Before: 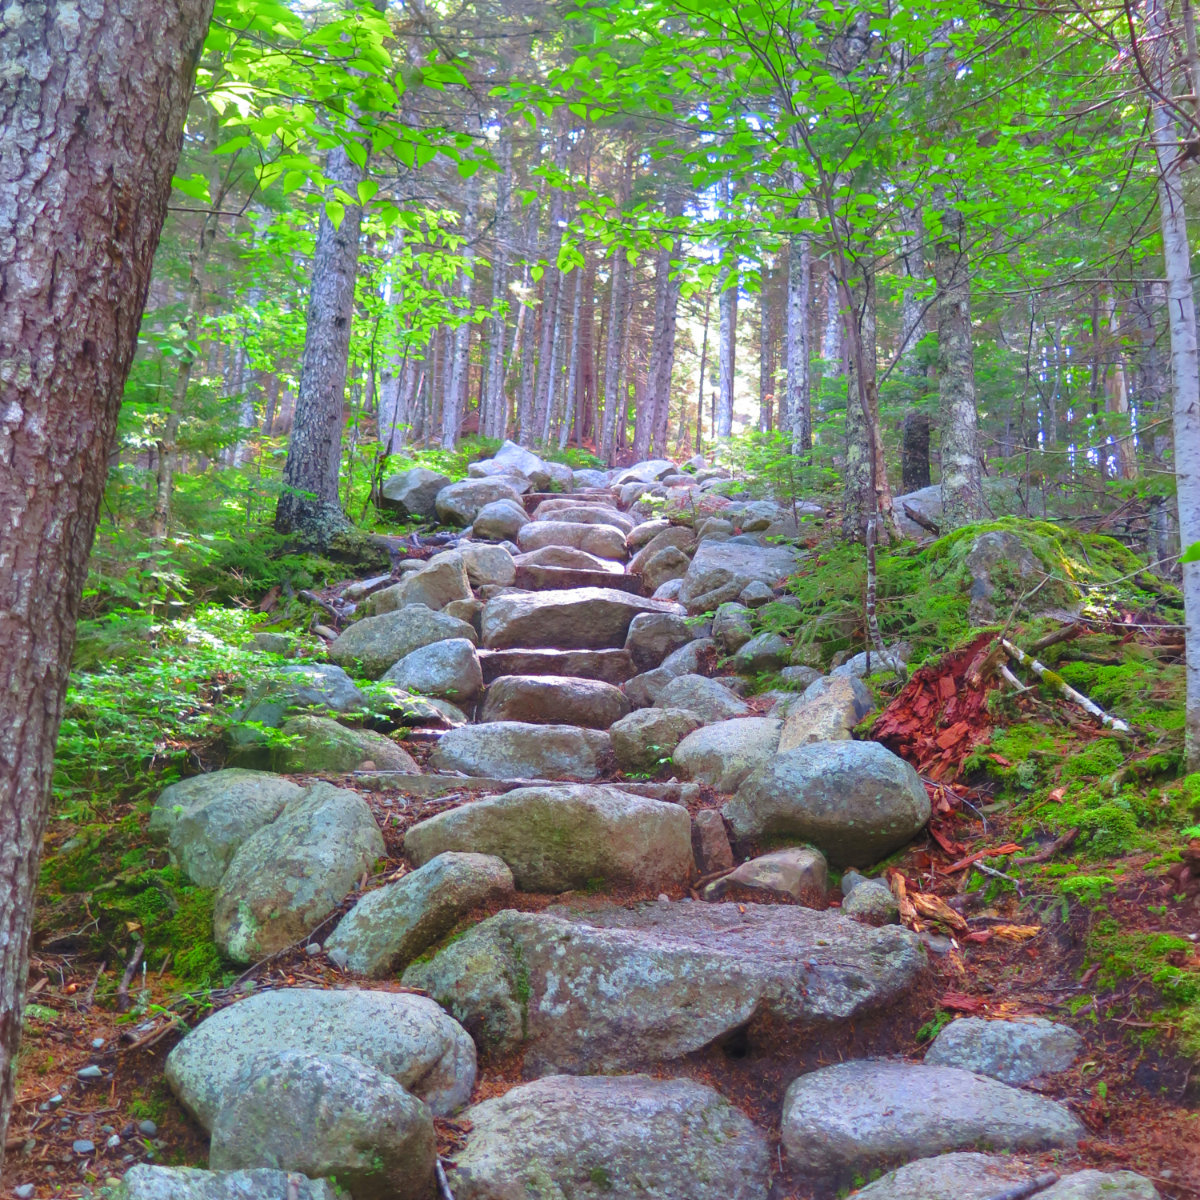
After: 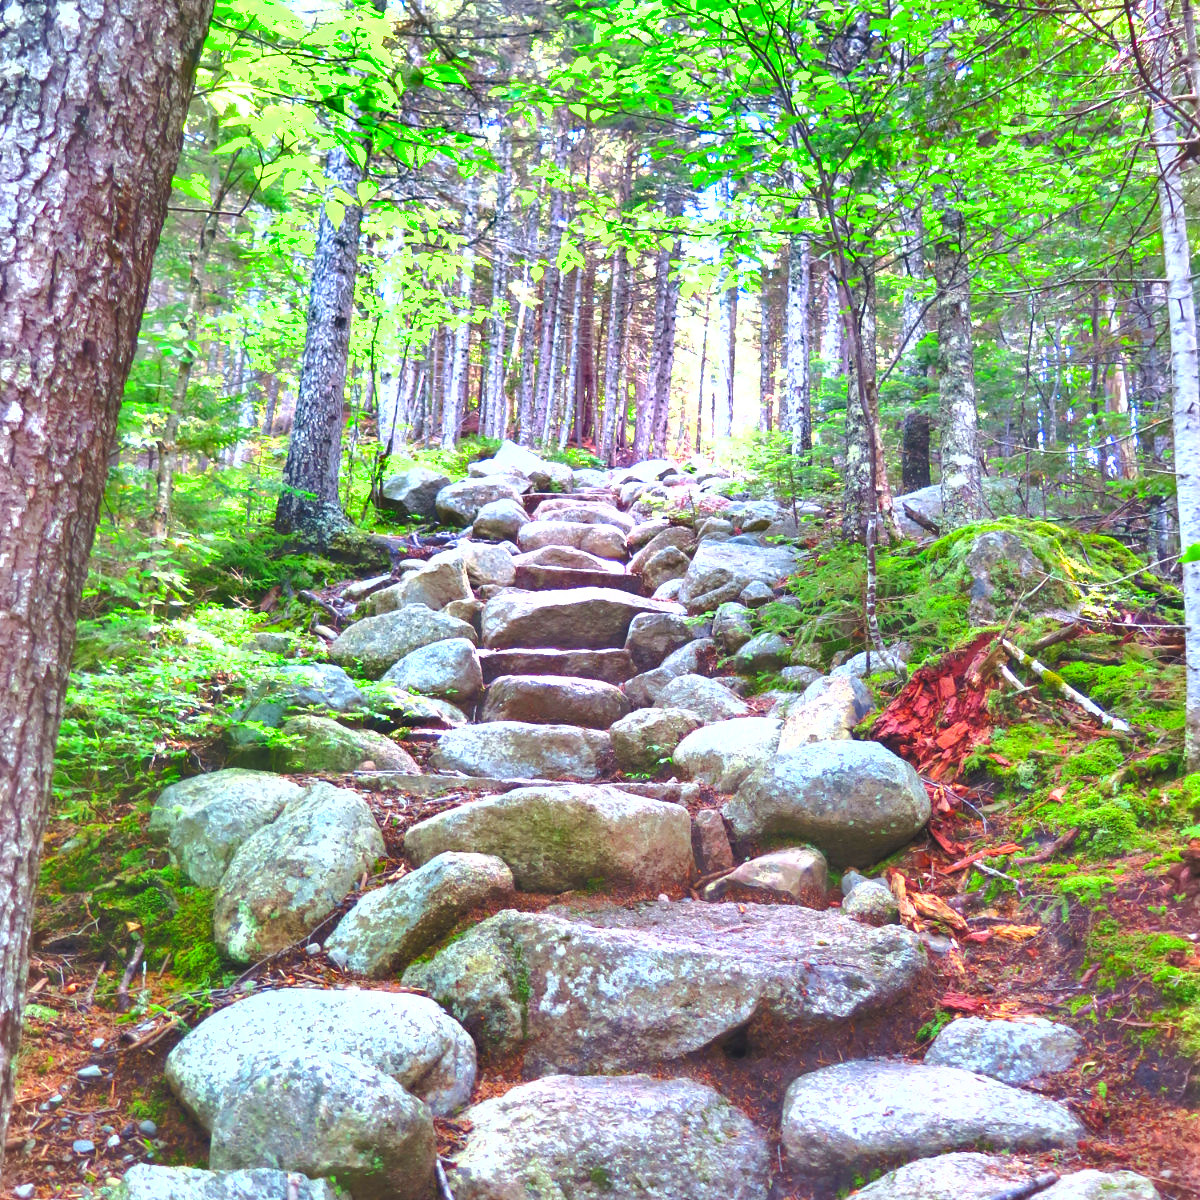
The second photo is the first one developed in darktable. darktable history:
exposure: black level correction 0, exposure 1.2 EV, compensate highlight preservation false
shadows and highlights: radius 108.52, shadows 23.73, highlights -59.32, low approximation 0.01, soften with gaussian
